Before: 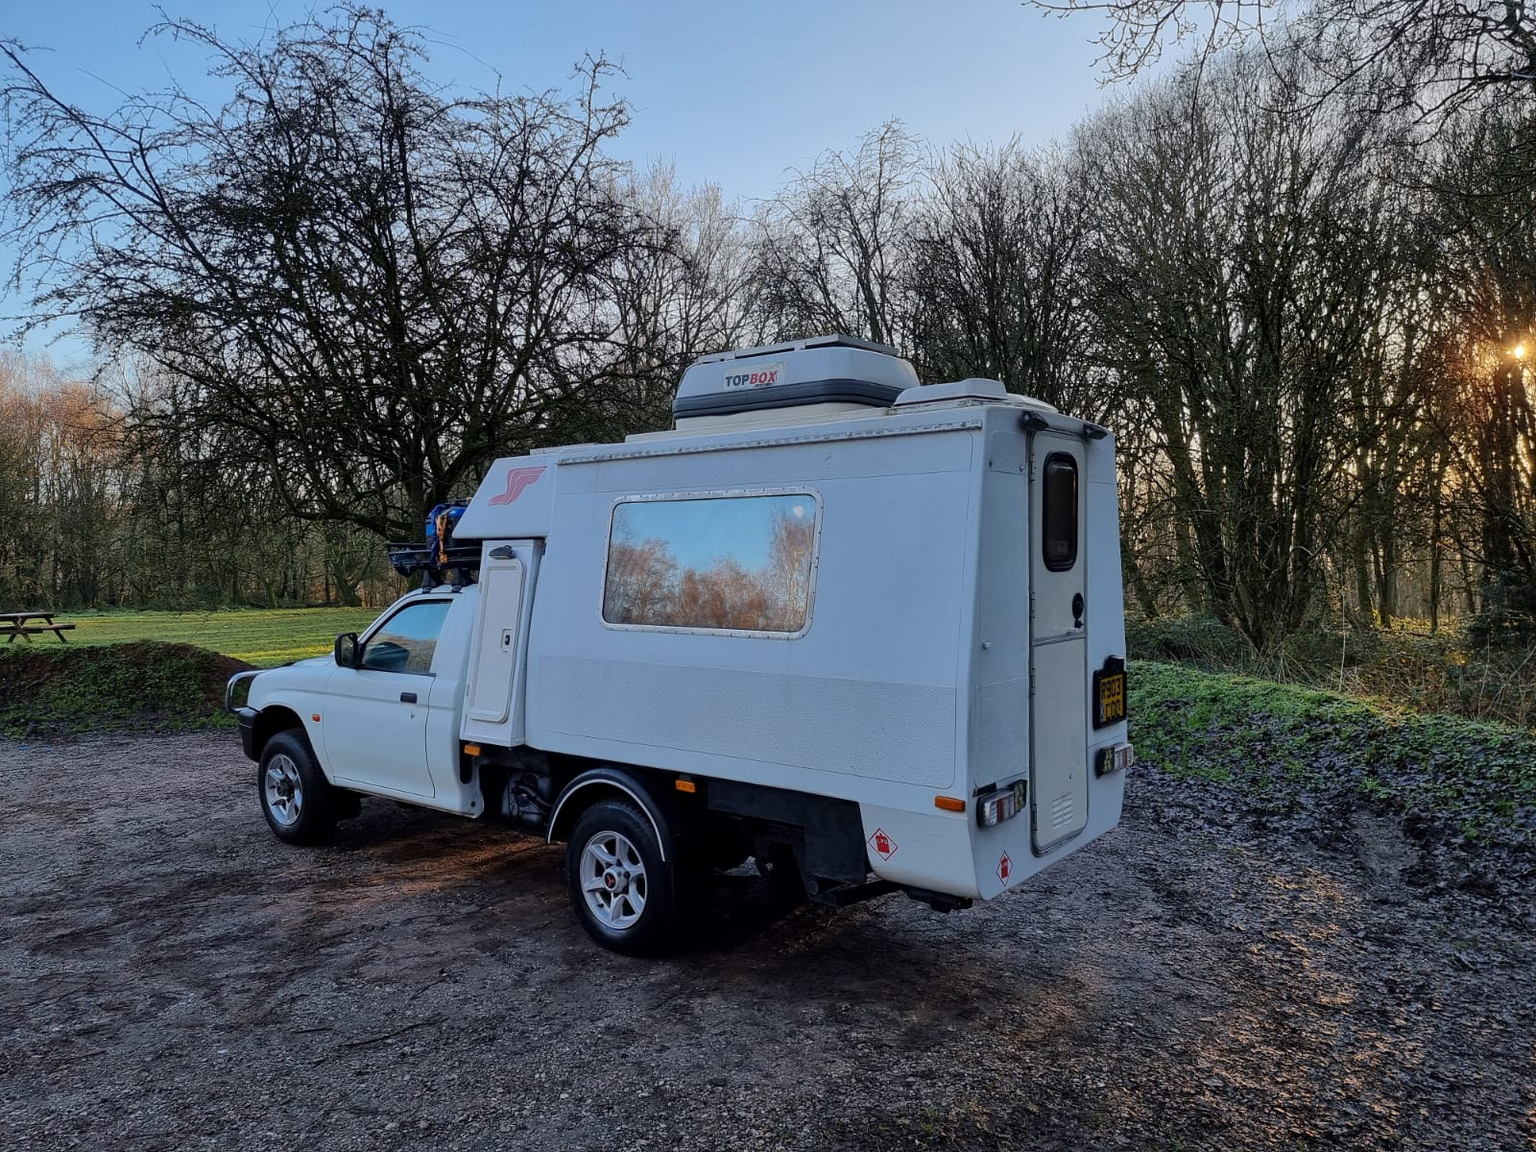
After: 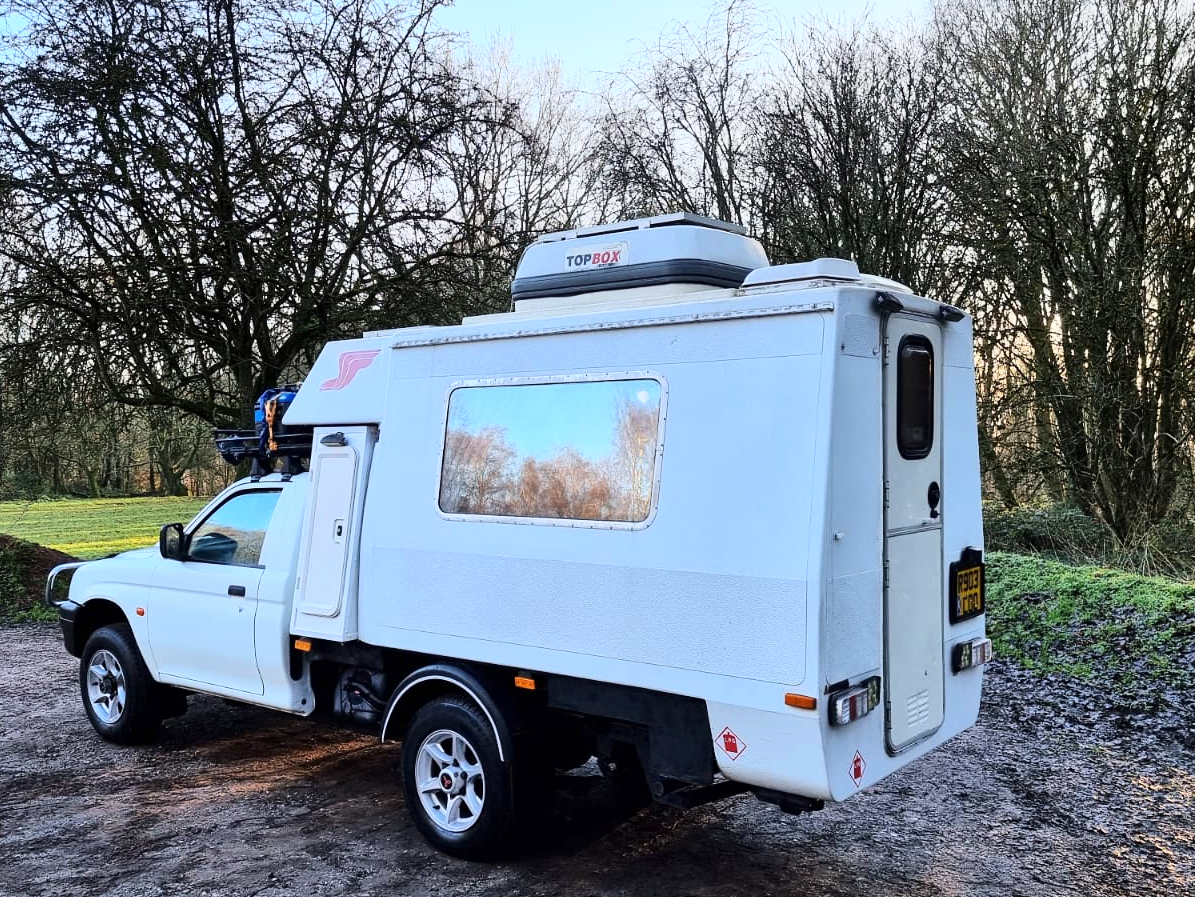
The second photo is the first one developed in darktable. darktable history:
crop and rotate: left 11.831%, top 11.346%, right 13.429%, bottom 13.899%
base curve: curves: ch0 [(0, 0) (0.018, 0.026) (0.143, 0.37) (0.33, 0.731) (0.458, 0.853) (0.735, 0.965) (0.905, 0.986) (1, 1)]
